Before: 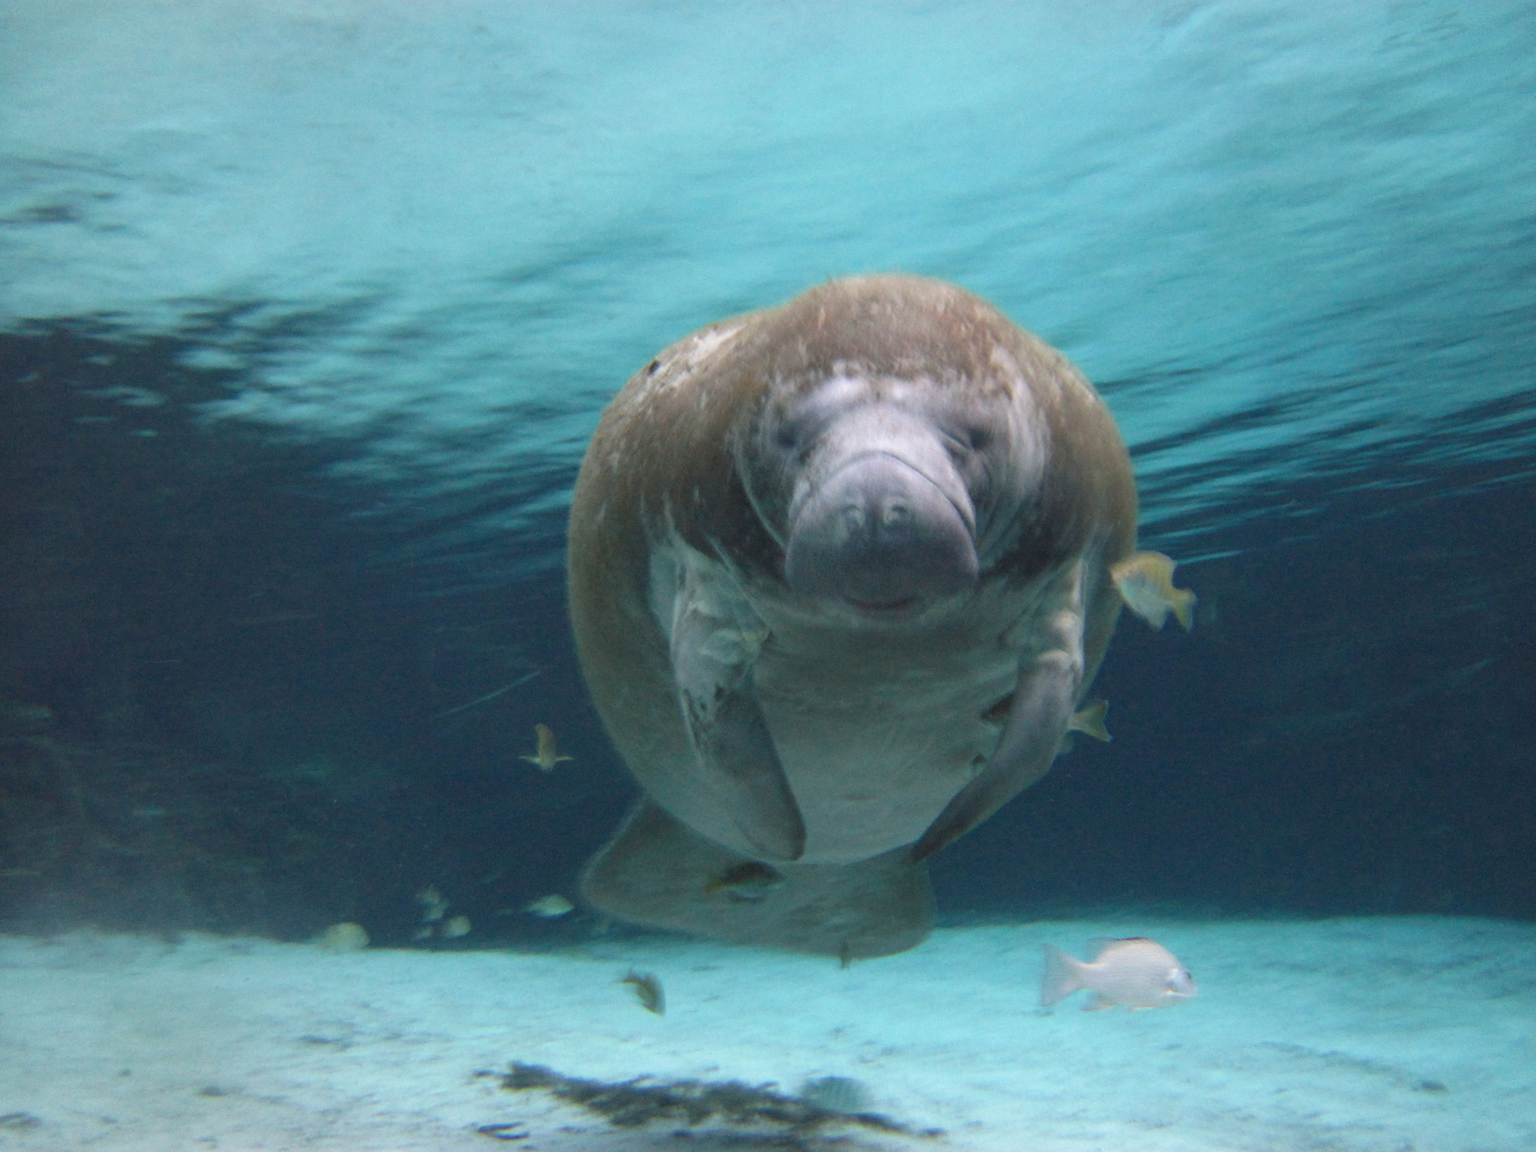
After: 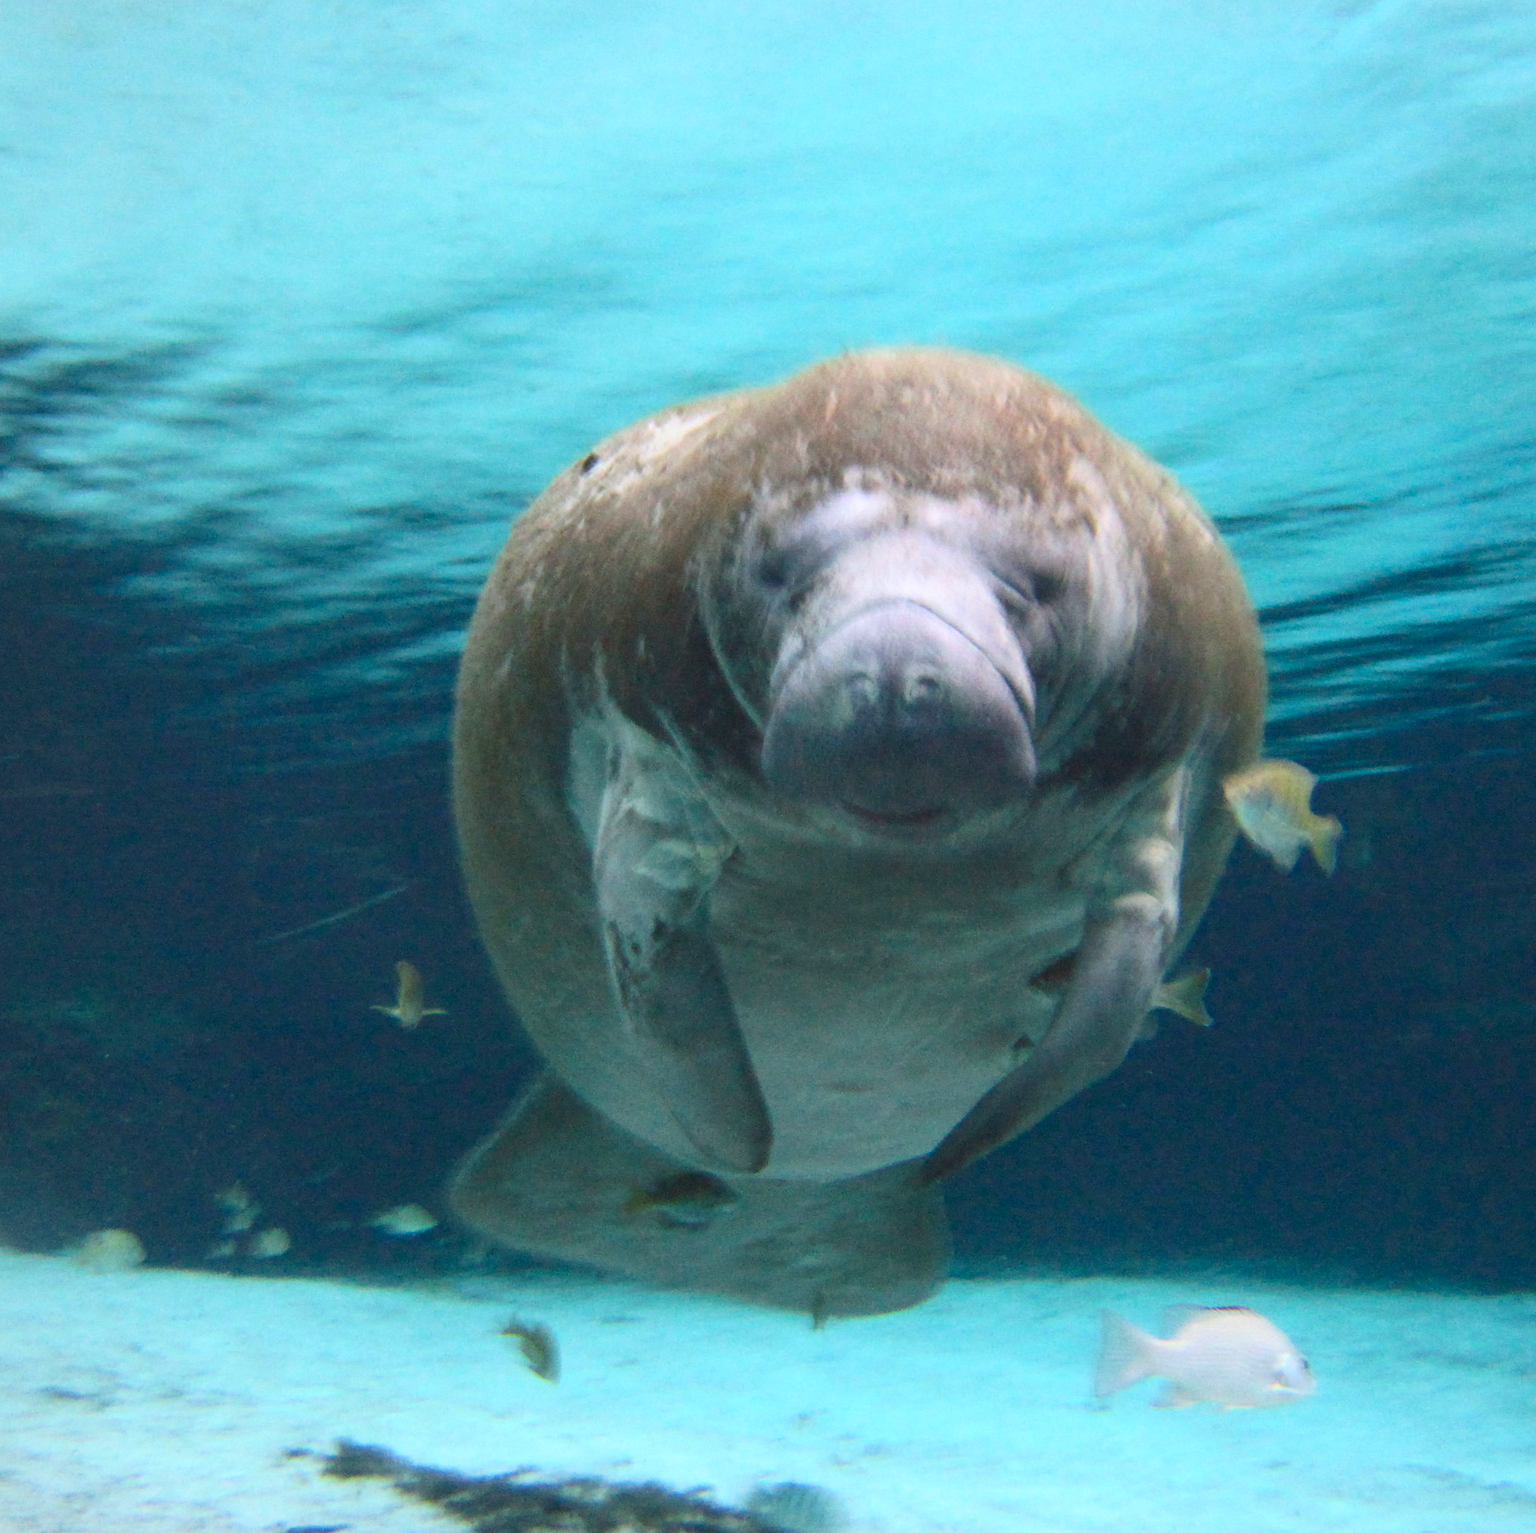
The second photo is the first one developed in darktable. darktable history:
crop and rotate: angle -2.88°, left 14.029%, top 0.032%, right 10.941%, bottom 0.044%
contrast brightness saturation: contrast 0.234, brightness 0.107, saturation 0.29
